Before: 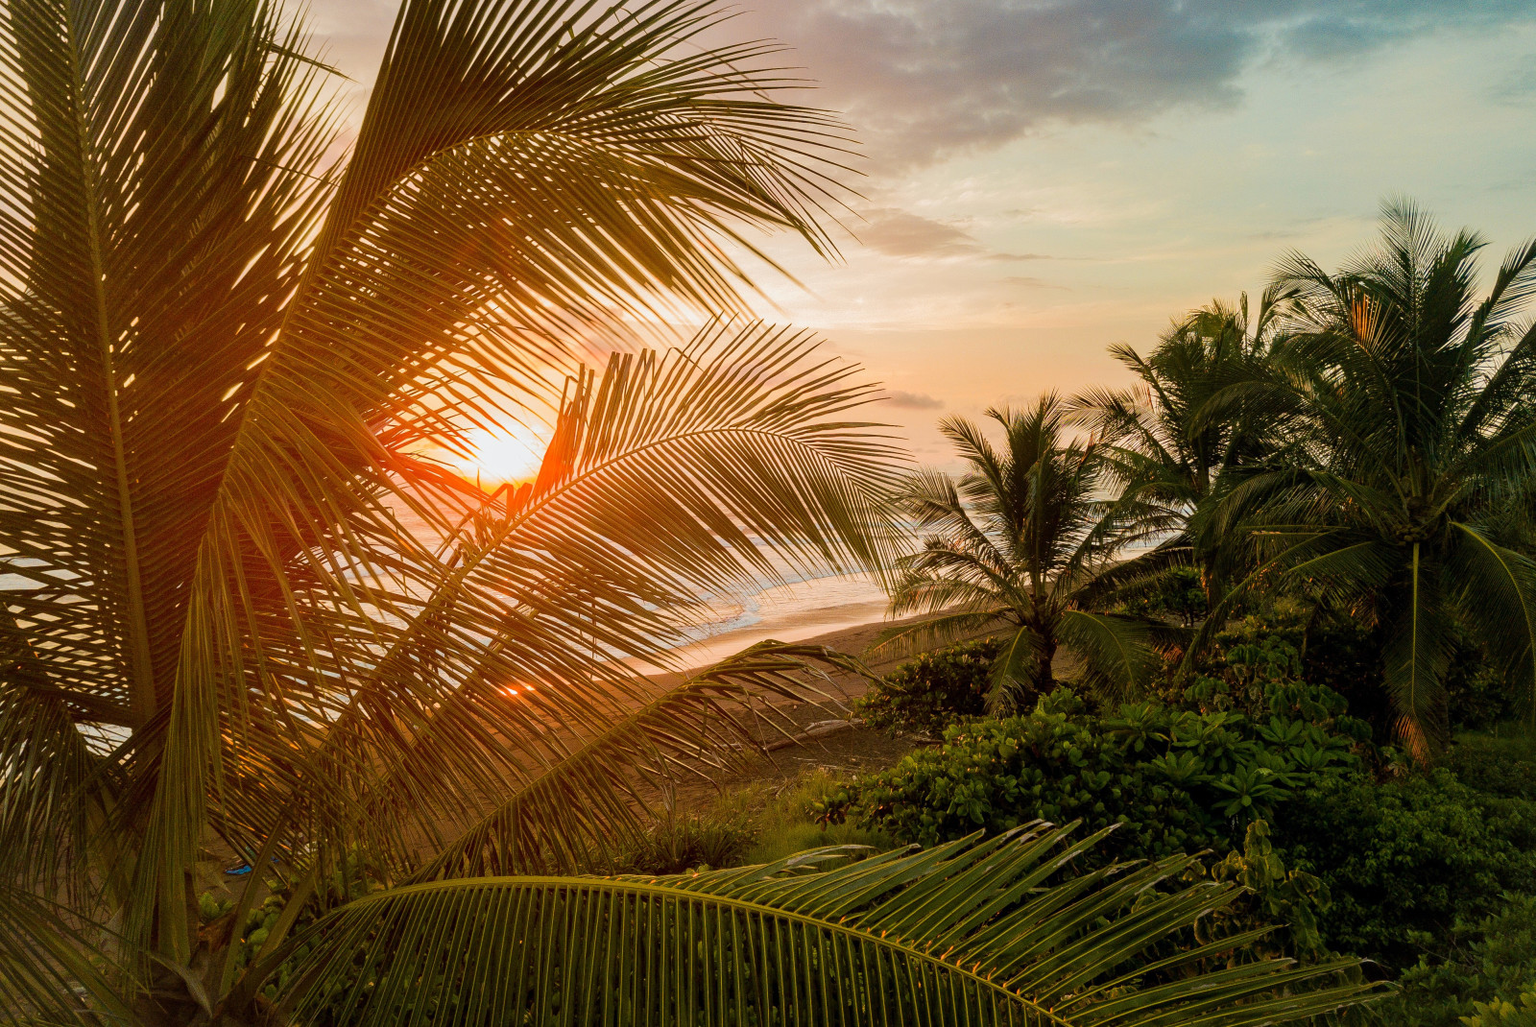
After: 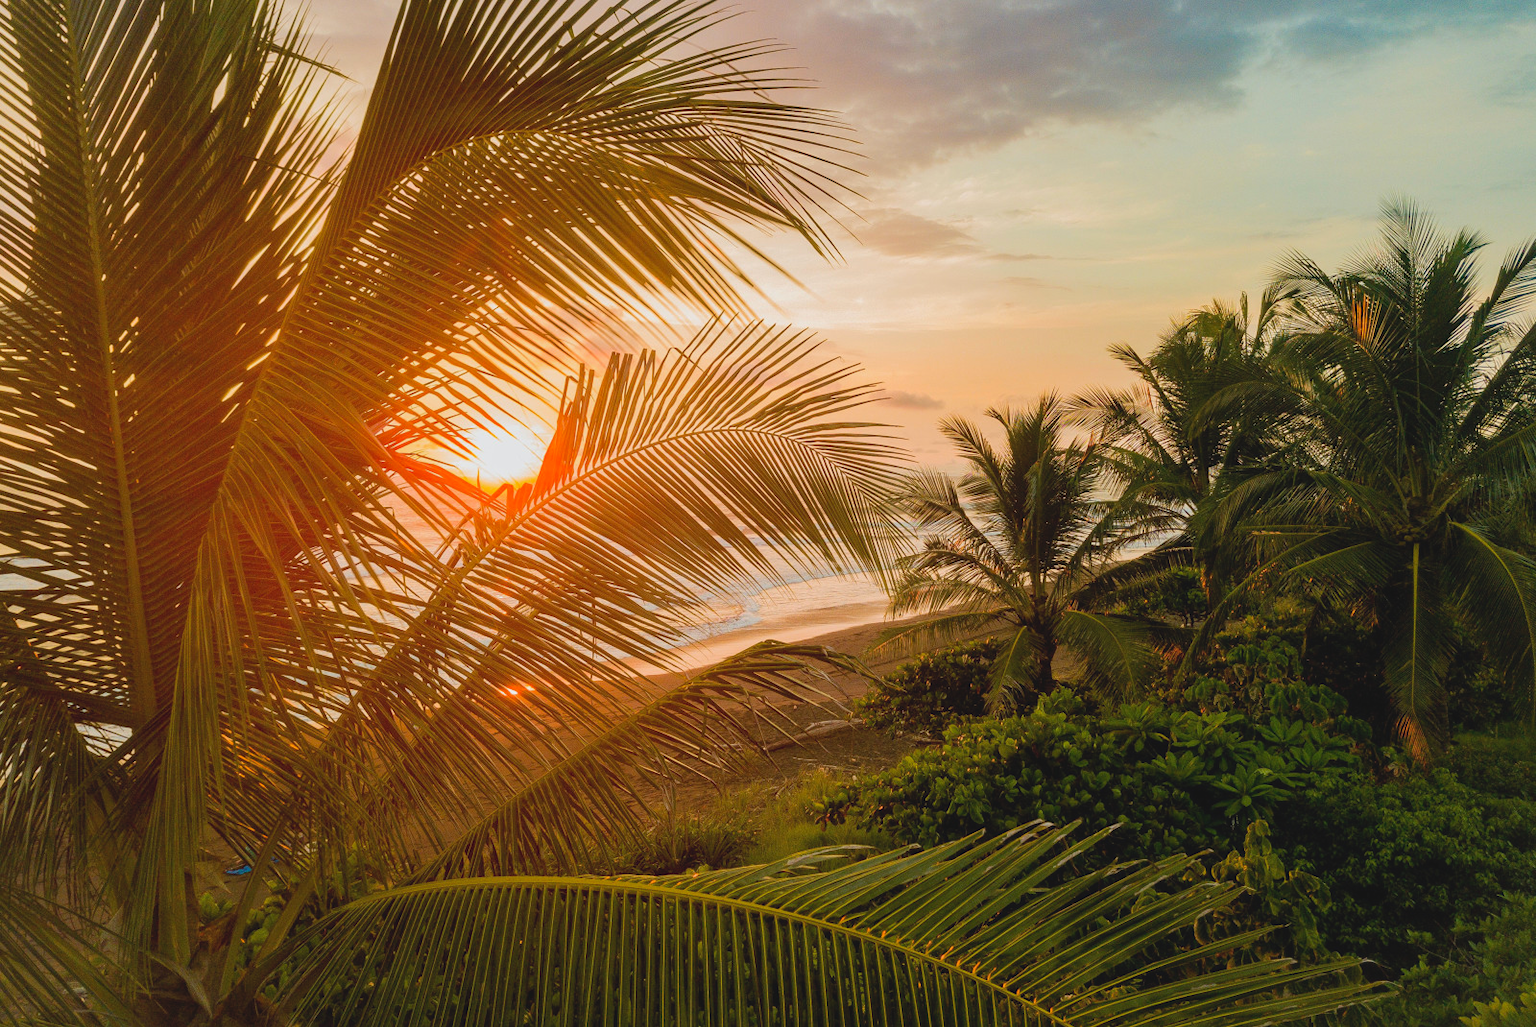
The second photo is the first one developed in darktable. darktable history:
contrast brightness saturation: contrast -0.104, brightness 0.041, saturation 0.079
